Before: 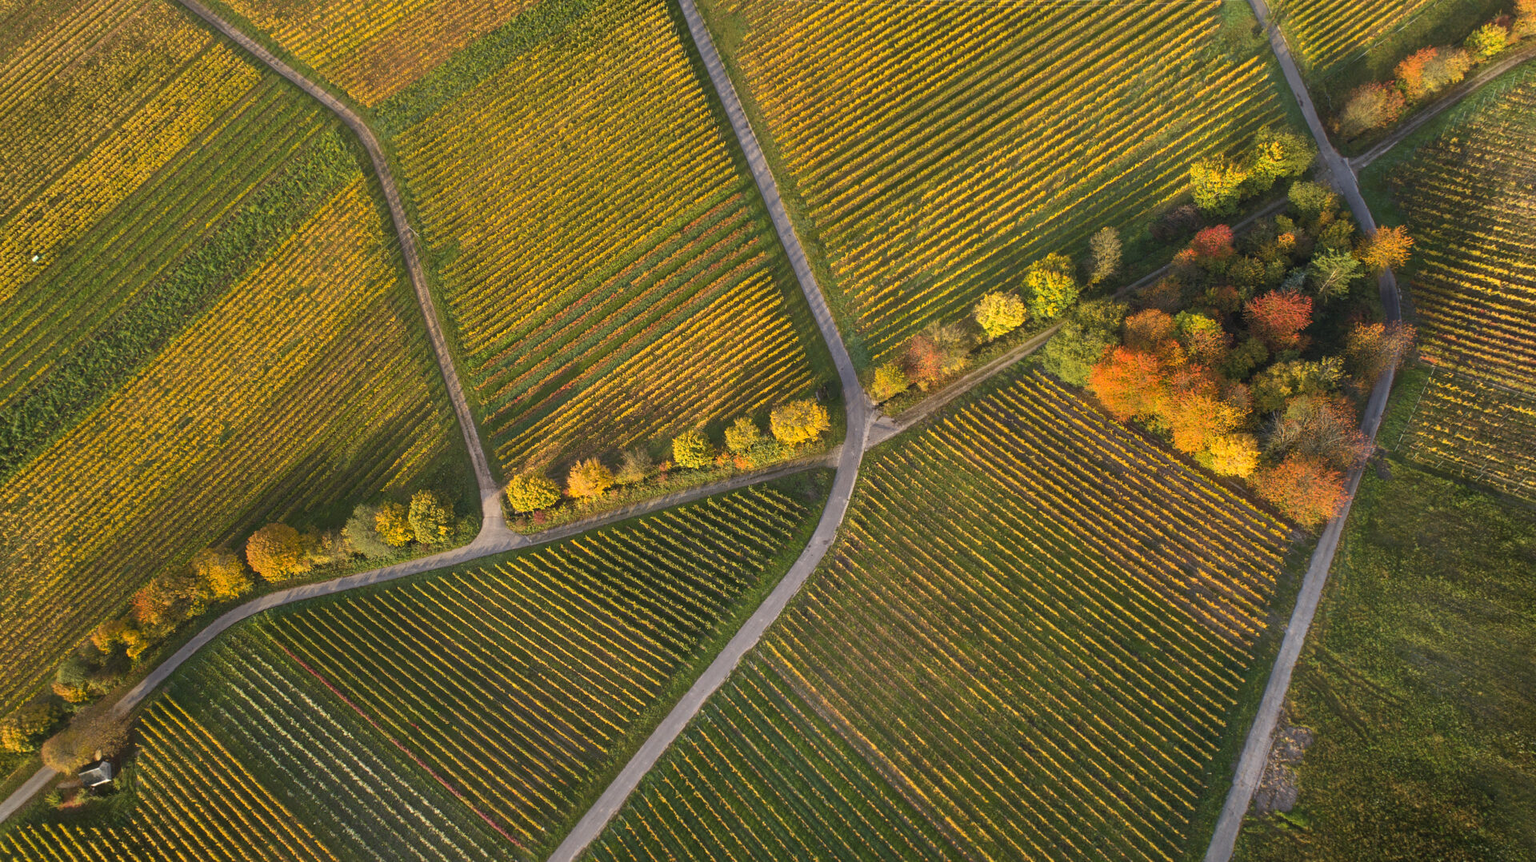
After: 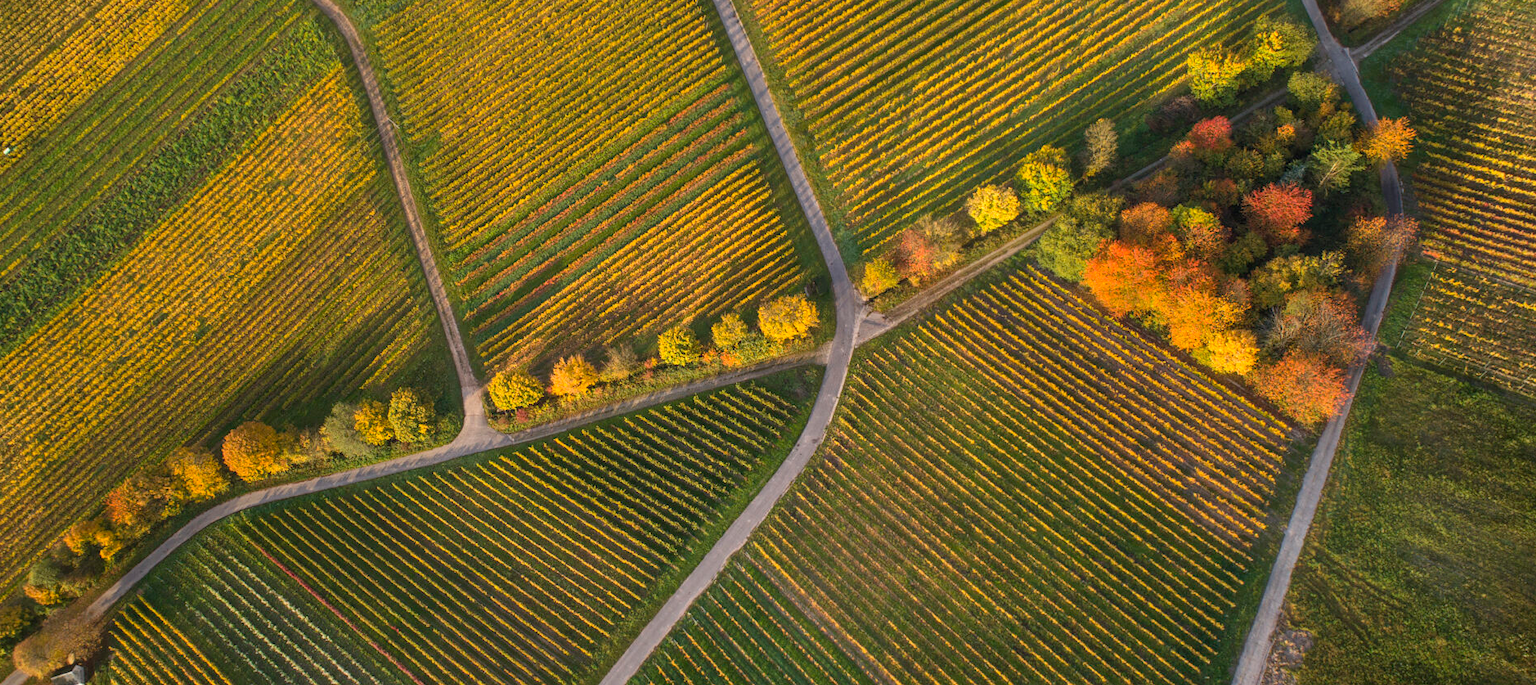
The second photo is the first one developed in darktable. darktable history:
local contrast: detail 109%
crop and rotate: left 1.901%, top 12.929%, right 0.261%, bottom 9.245%
